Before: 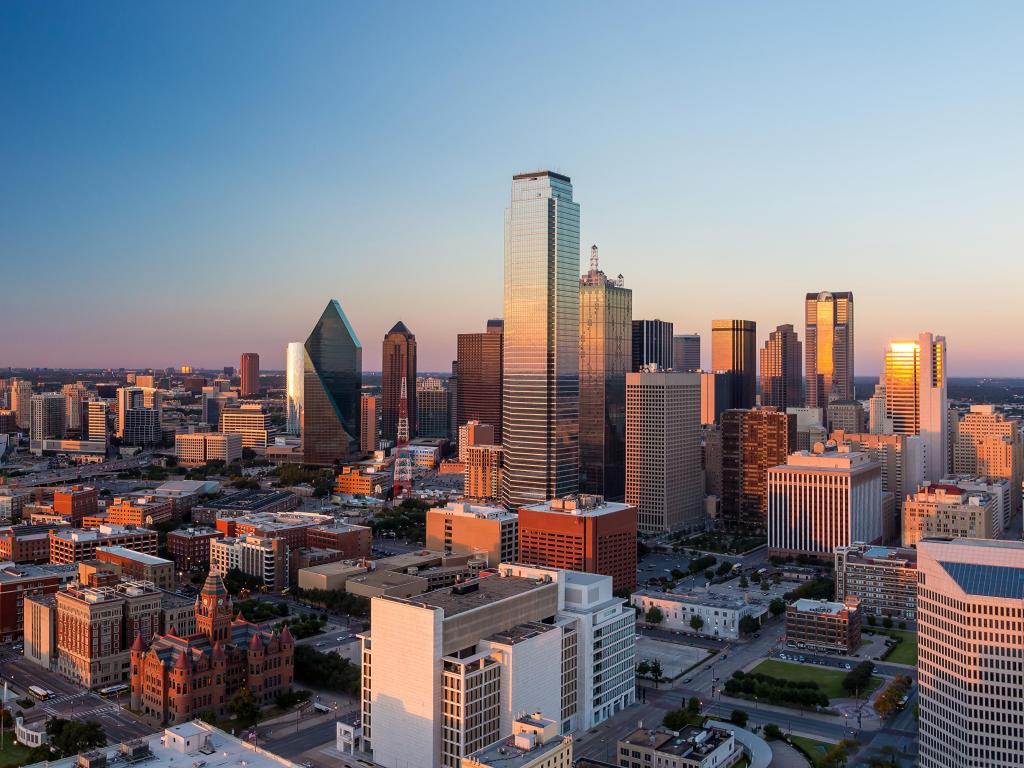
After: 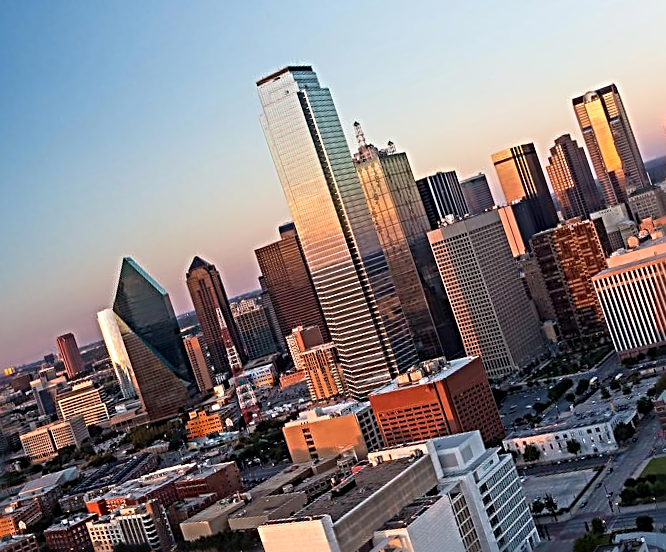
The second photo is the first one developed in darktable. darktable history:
sharpen: radius 3.678, amount 0.937
shadows and highlights: shadows 0.805, highlights 40.97, highlights color adjustment 40.31%
crop and rotate: angle 18.74°, left 6.881%, right 3.628%, bottom 1.149%
